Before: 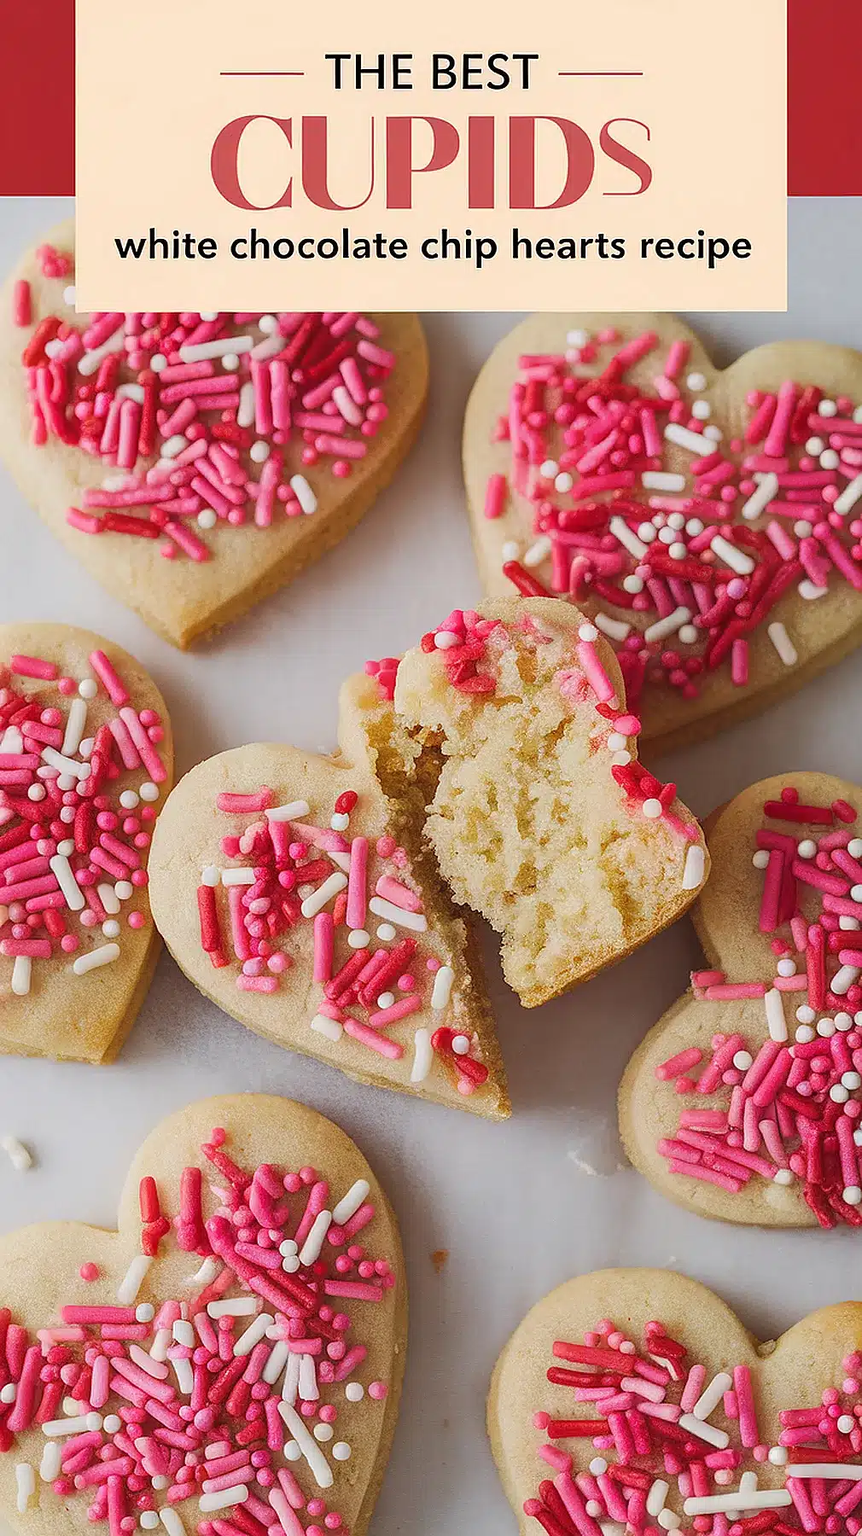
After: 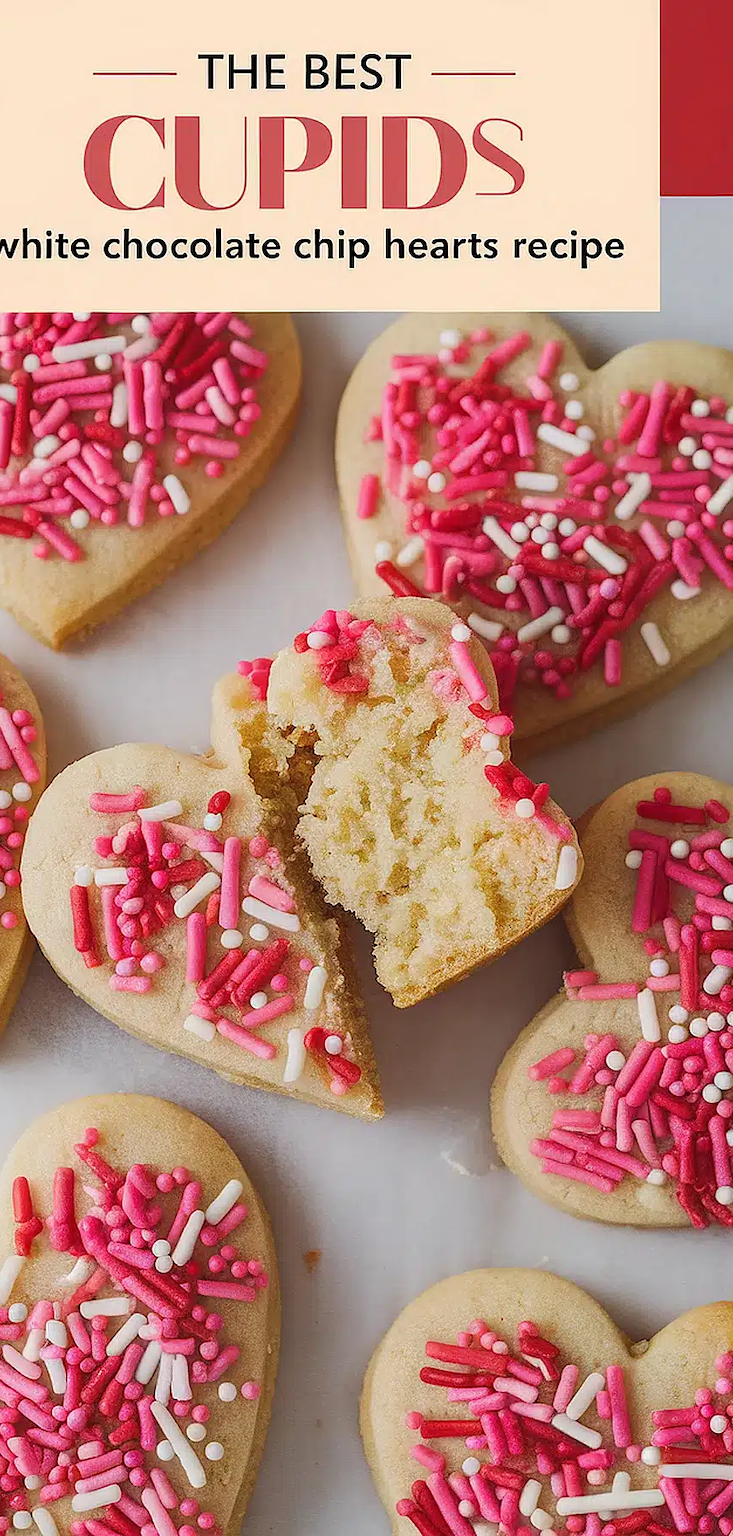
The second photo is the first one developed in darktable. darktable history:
exposure: compensate exposure bias true, compensate highlight preservation false
crop and rotate: left 14.778%
